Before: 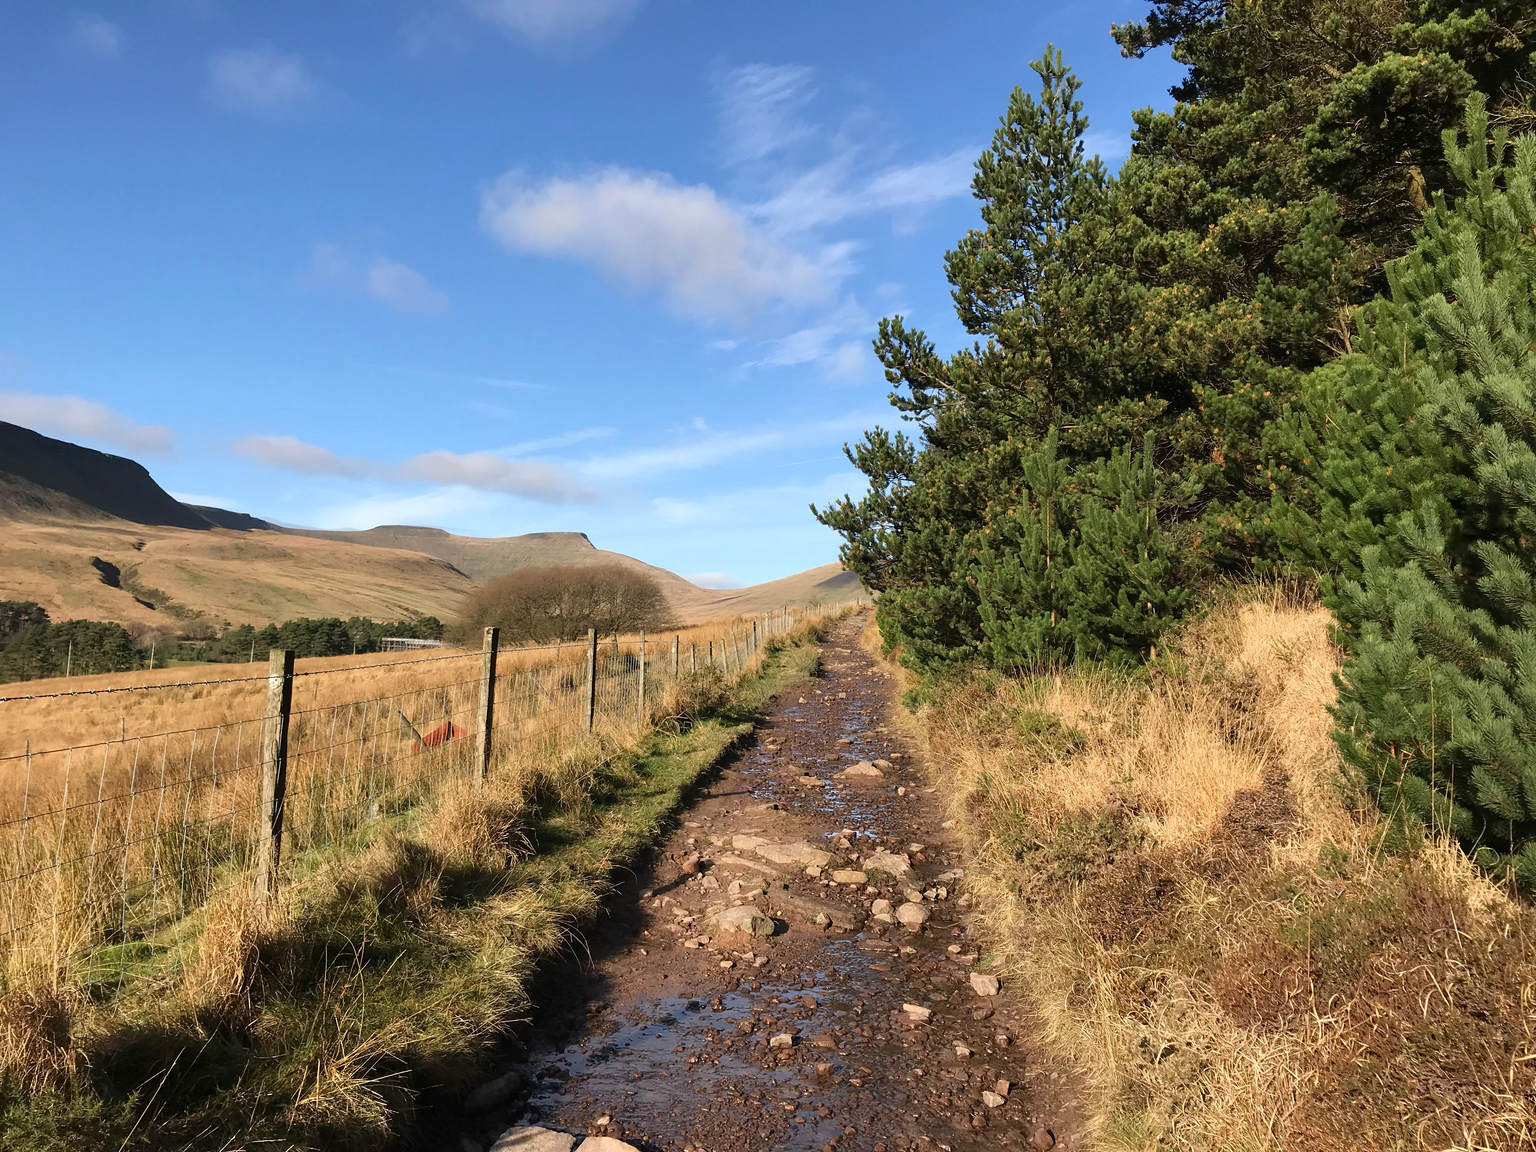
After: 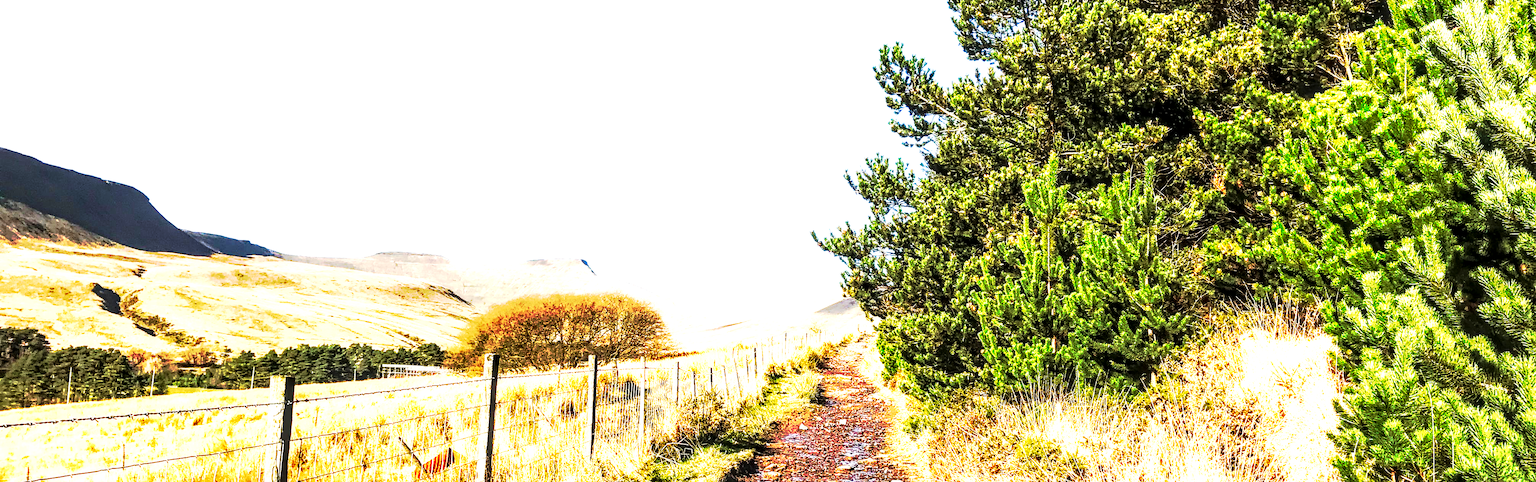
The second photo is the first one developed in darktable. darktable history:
base curve: curves: ch0 [(0, 0) (0.028, 0.03) (0.121, 0.232) (0.46, 0.748) (0.859, 0.968) (1, 1)], preserve colors none
local contrast: highlights 12%, shadows 38%, detail 183%, midtone range 0.471
crop and rotate: top 23.84%, bottom 34.294%
velvia: on, module defaults
levels: levels [0, 0.394, 0.787]
graduated density: rotation -180°, offset 24.95
tone curve: curves: ch0 [(0, 0) (0.003, 0.003) (0.011, 0.01) (0.025, 0.023) (0.044, 0.042) (0.069, 0.065) (0.1, 0.094) (0.136, 0.128) (0.177, 0.167) (0.224, 0.211) (0.277, 0.261) (0.335, 0.316) (0.399, 0.376) (0.468, 0.441) (0.543, 0.685) (0.623, 0.741) (0.709, 0.8) (0.801, 0.863) (0.898, 0.929) (1, 1)], preserve colors none
